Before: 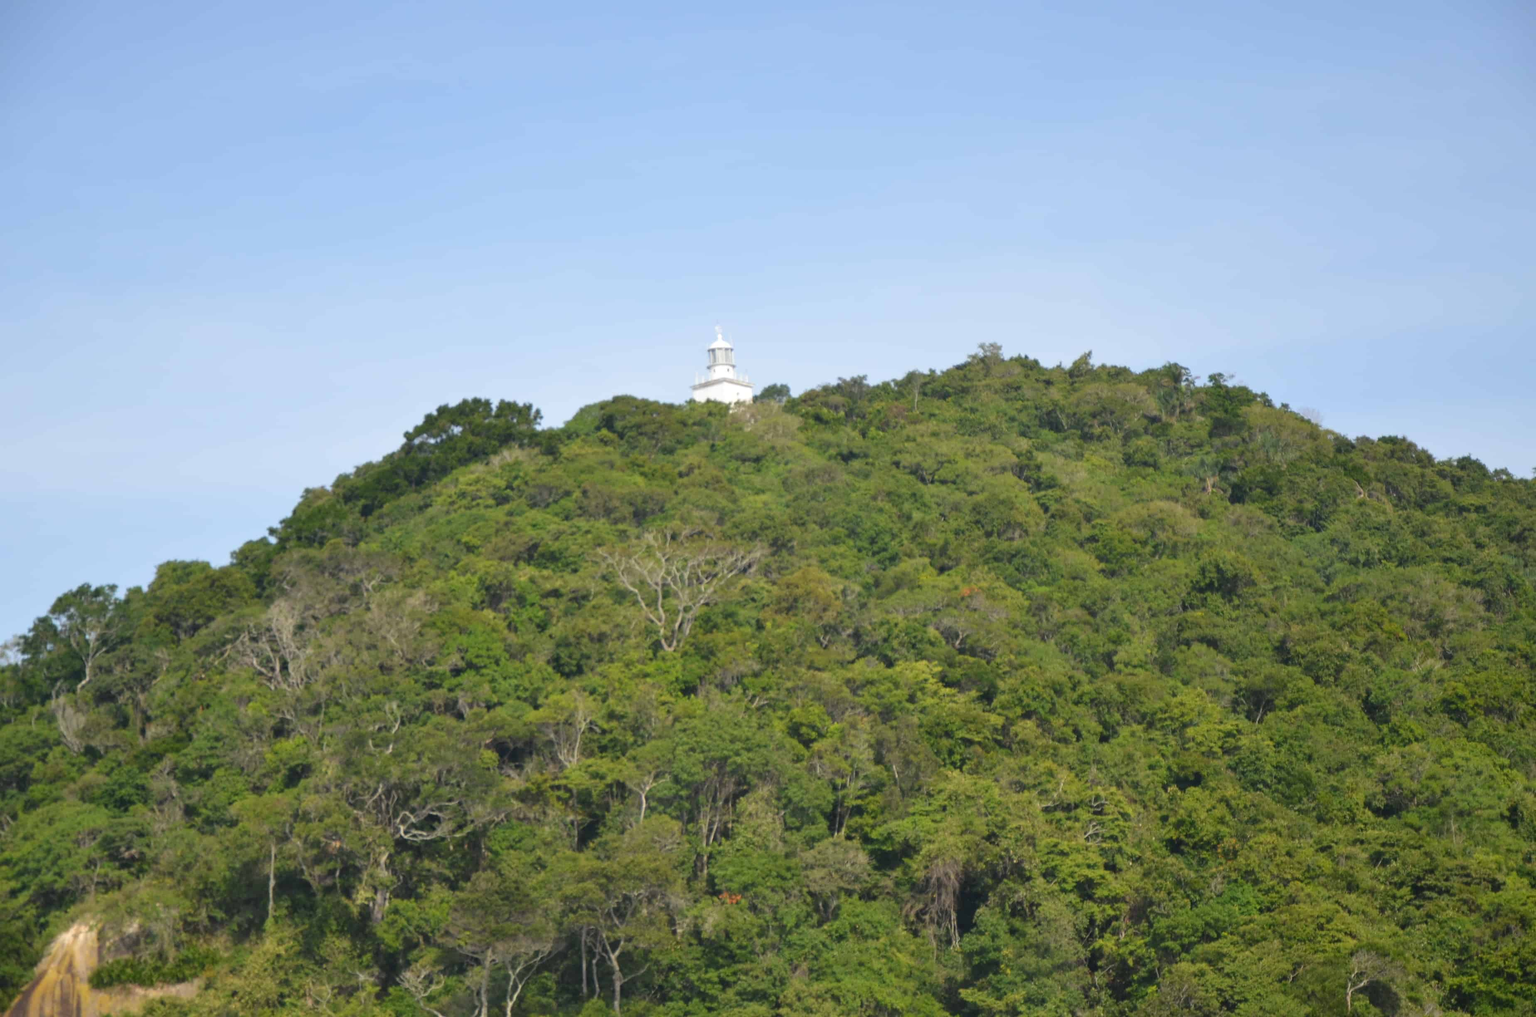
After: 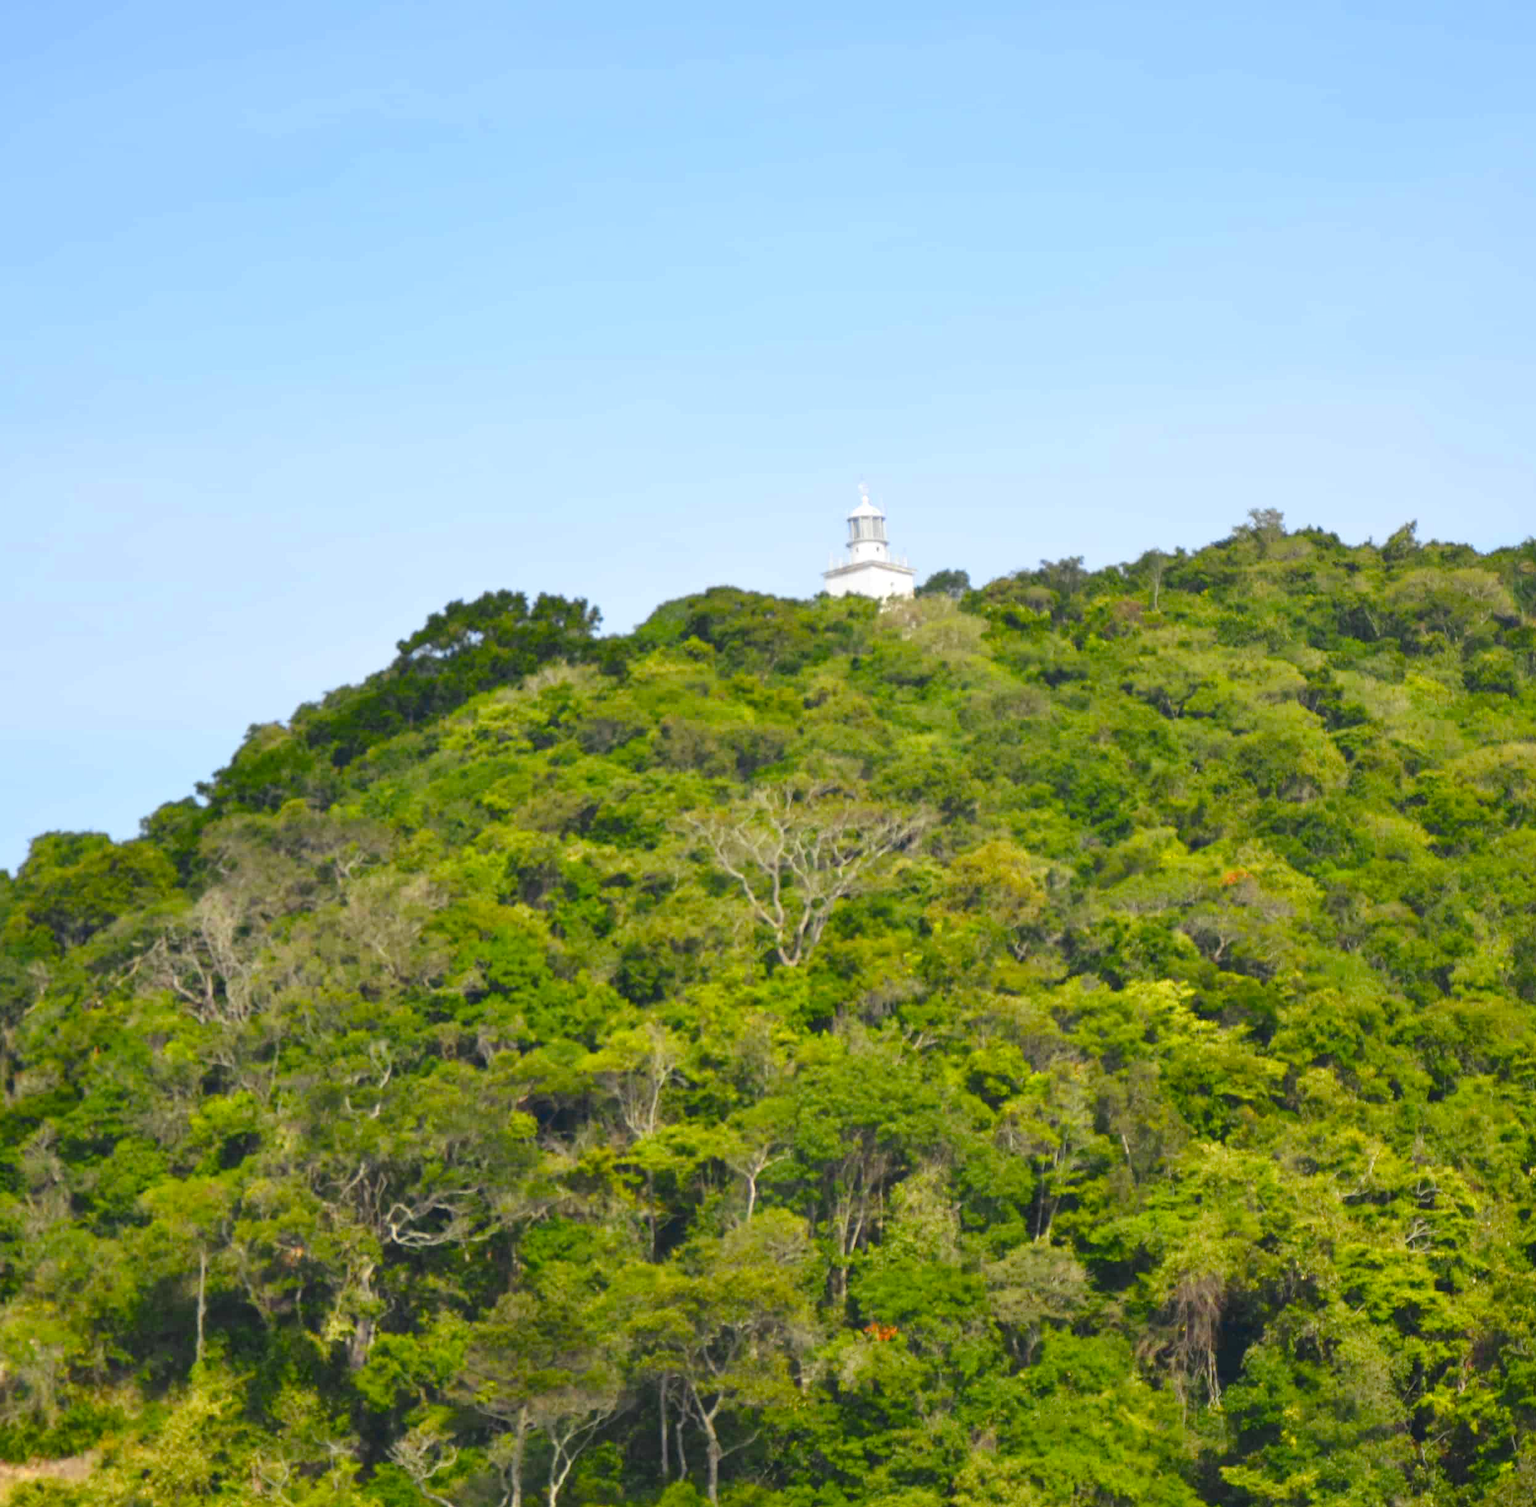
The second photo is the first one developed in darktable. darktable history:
crop and rotate: left 8.88%, right 23.666%
color zones: curves: ch0 [(0.004, 0.305) (0.261, 0.623) (0.389, 0.399) (0.708, 0.571) (0.947, 0.34)]; ch1 [(0.025, 0.645) (0.229, 0.584) (0.326, 0.551) (0.484, 0.262) (0.757, 0.643)]
color balance rgb: perceptual saturation grading › global saturation 34.985%, perceptual saturation grading › highlights -29.886%, perceptual saturation grading › shadows 36.019%, global vibrance 9.506%
